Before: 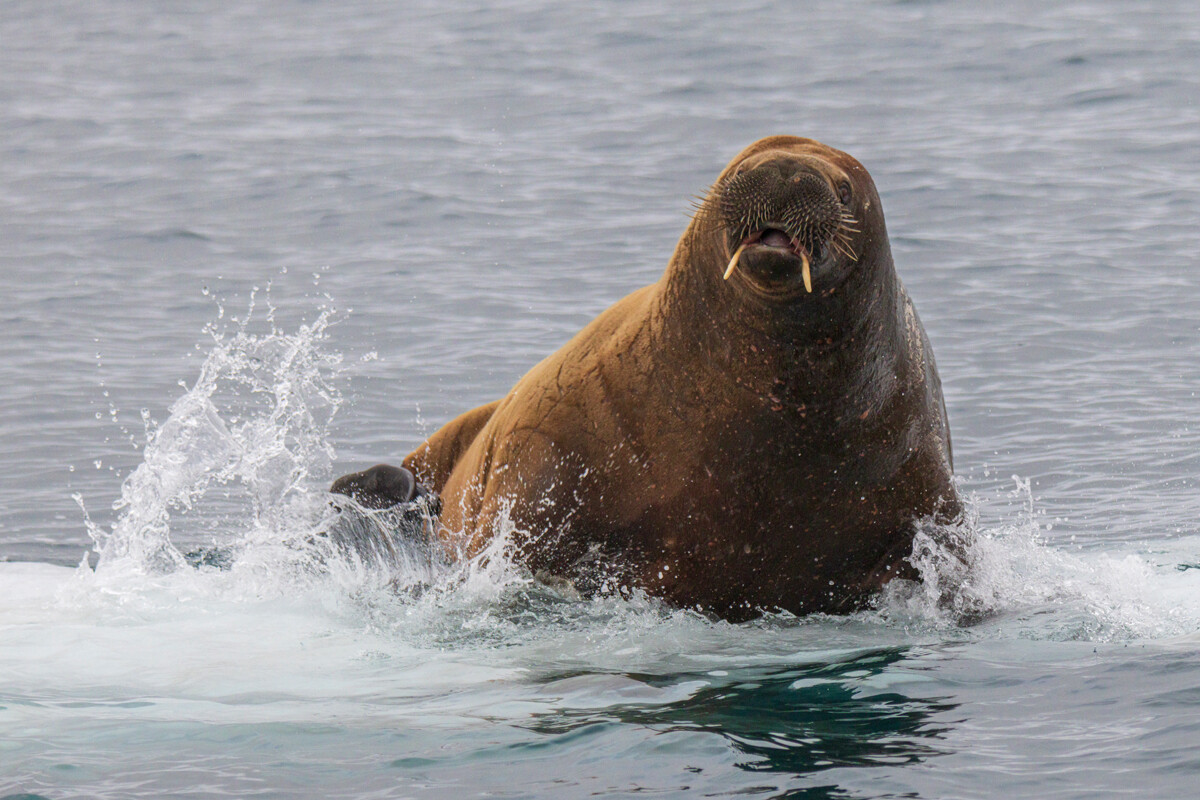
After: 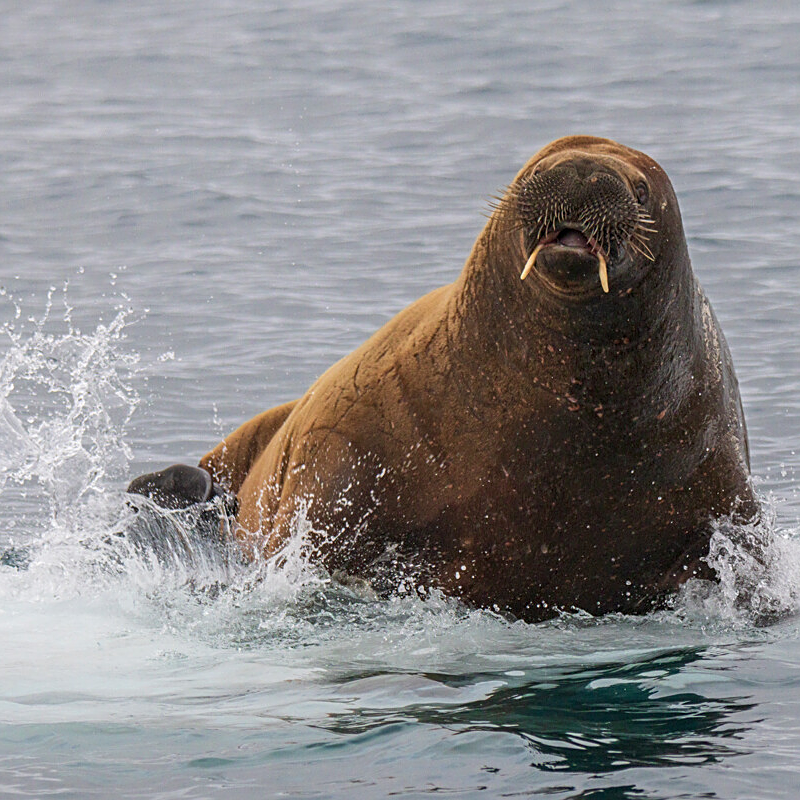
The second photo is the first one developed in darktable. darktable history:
crop: left 16.921%, right 16.395%
sharpen: amount 0.491
